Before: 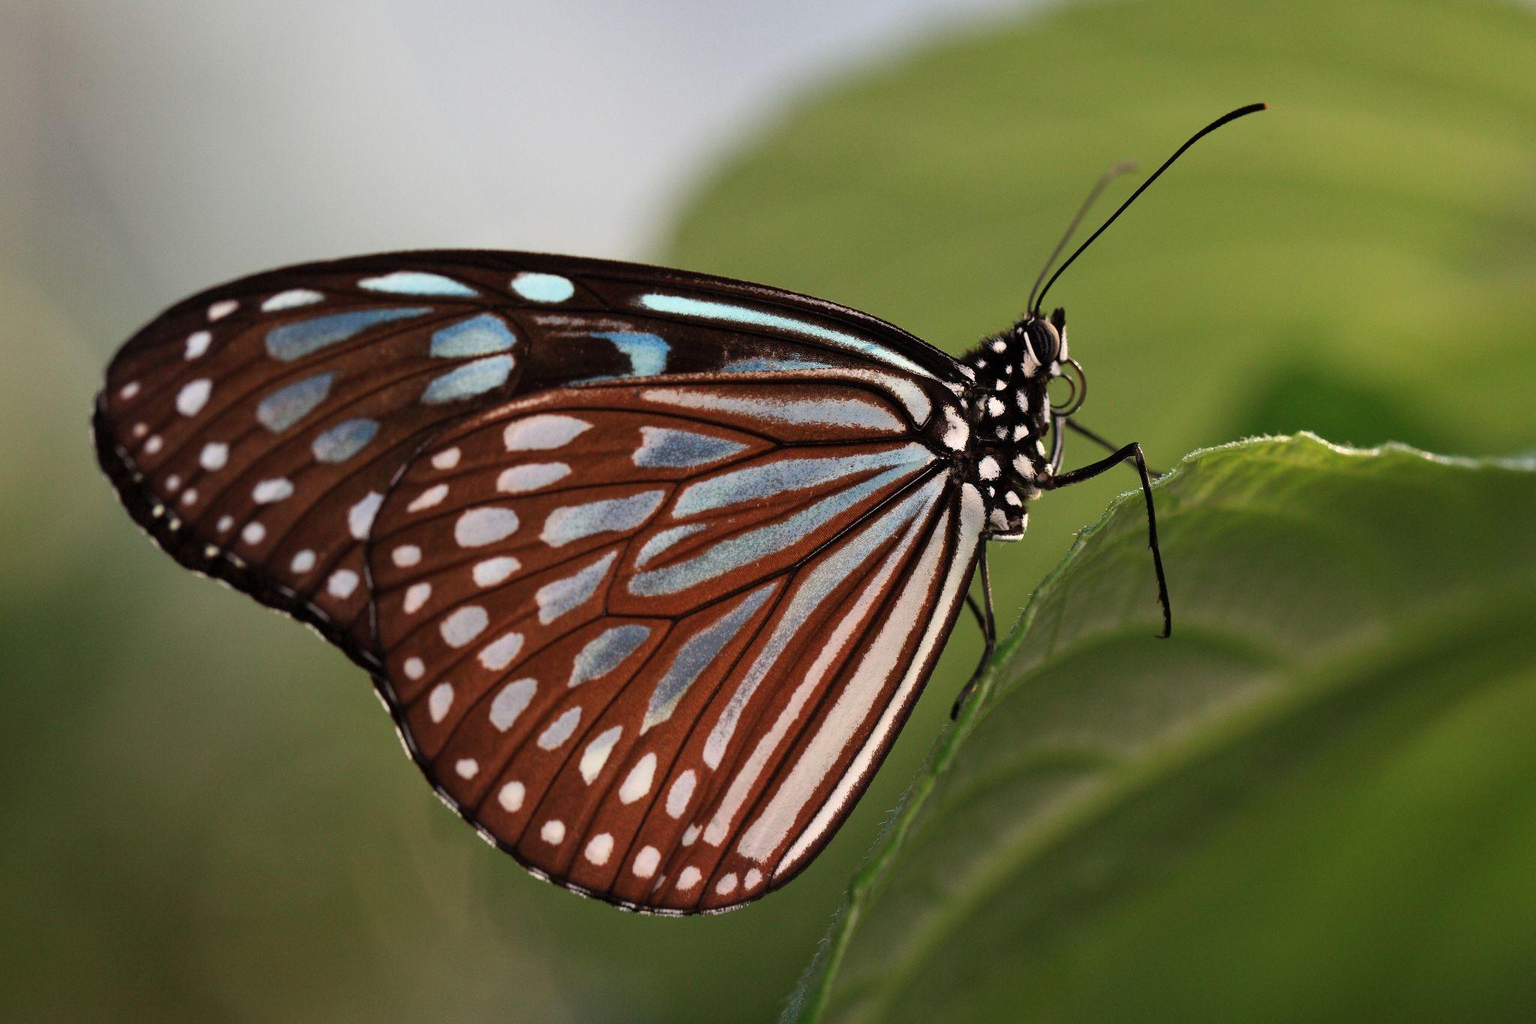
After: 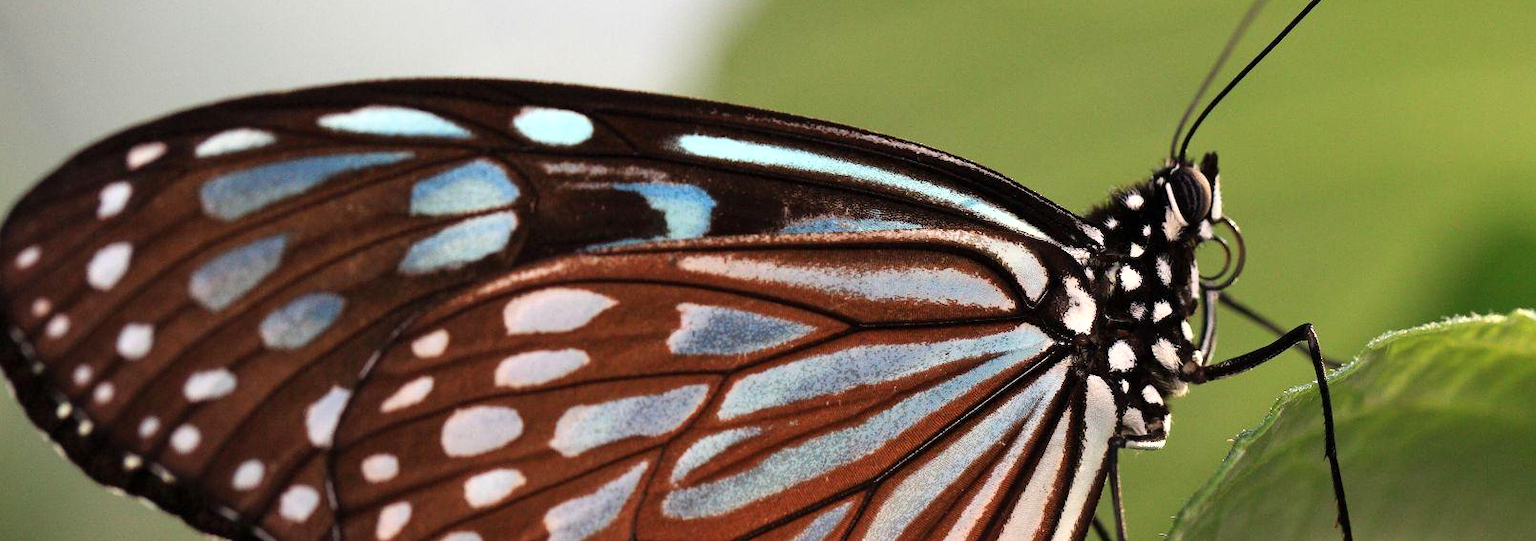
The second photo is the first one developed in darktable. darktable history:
crop: left 7.036%, top 18.398%, right 14.379%, bottom 40.043%
tone curve: curves: ch0 [(0, 0) (0.541, 0.628) (0.906, 0.997)]
